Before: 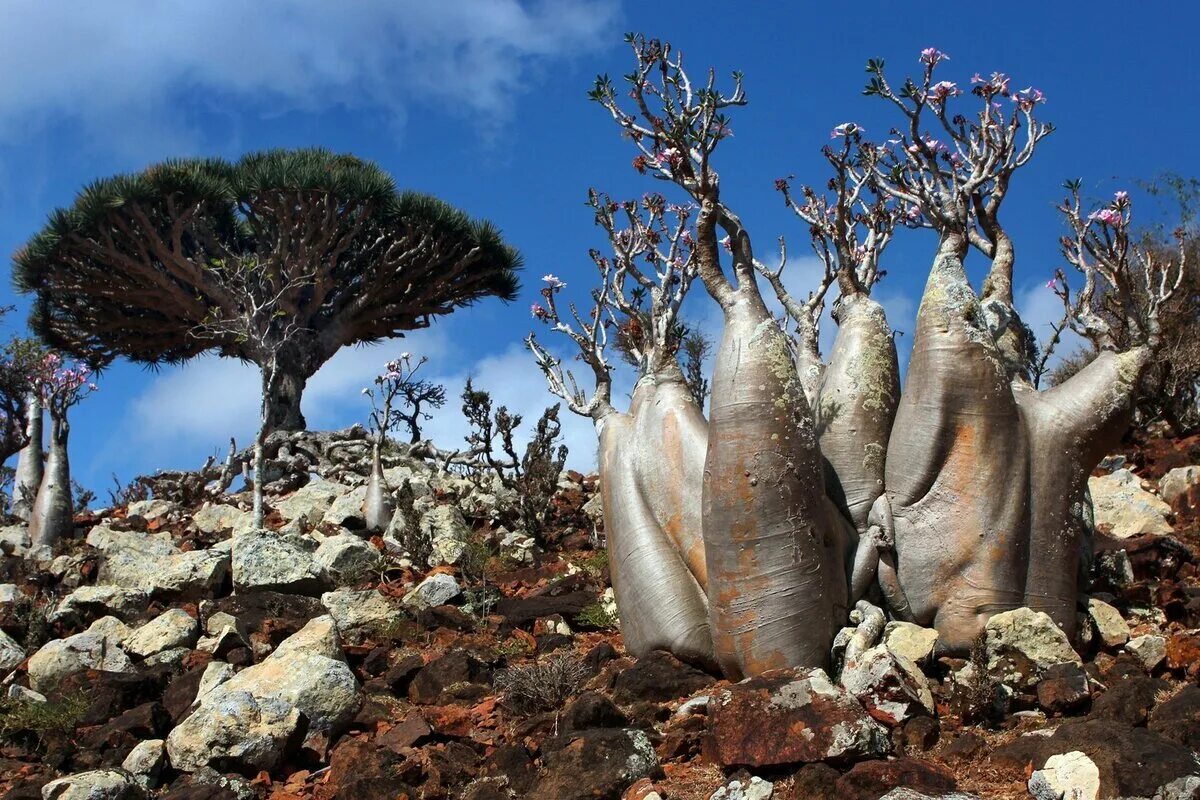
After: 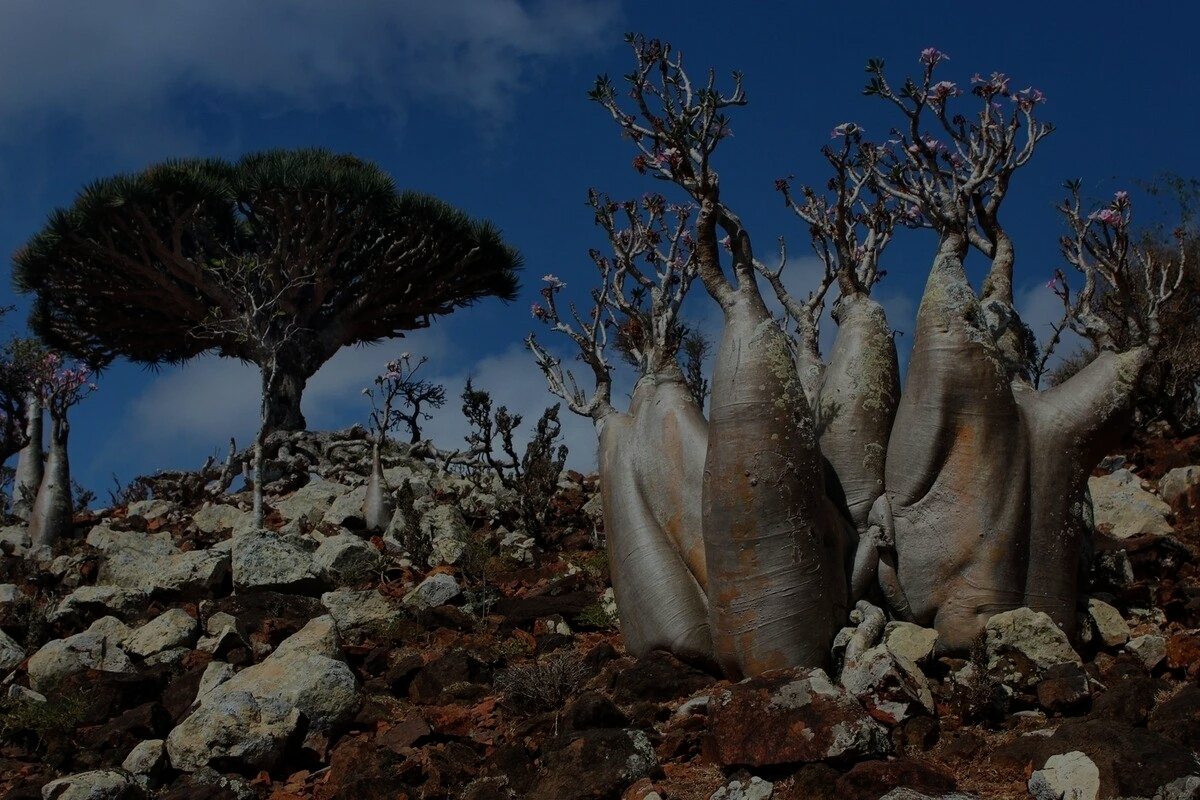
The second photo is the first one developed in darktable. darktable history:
exposure: exposure -2.078 EV, compensate highlight preservation false
